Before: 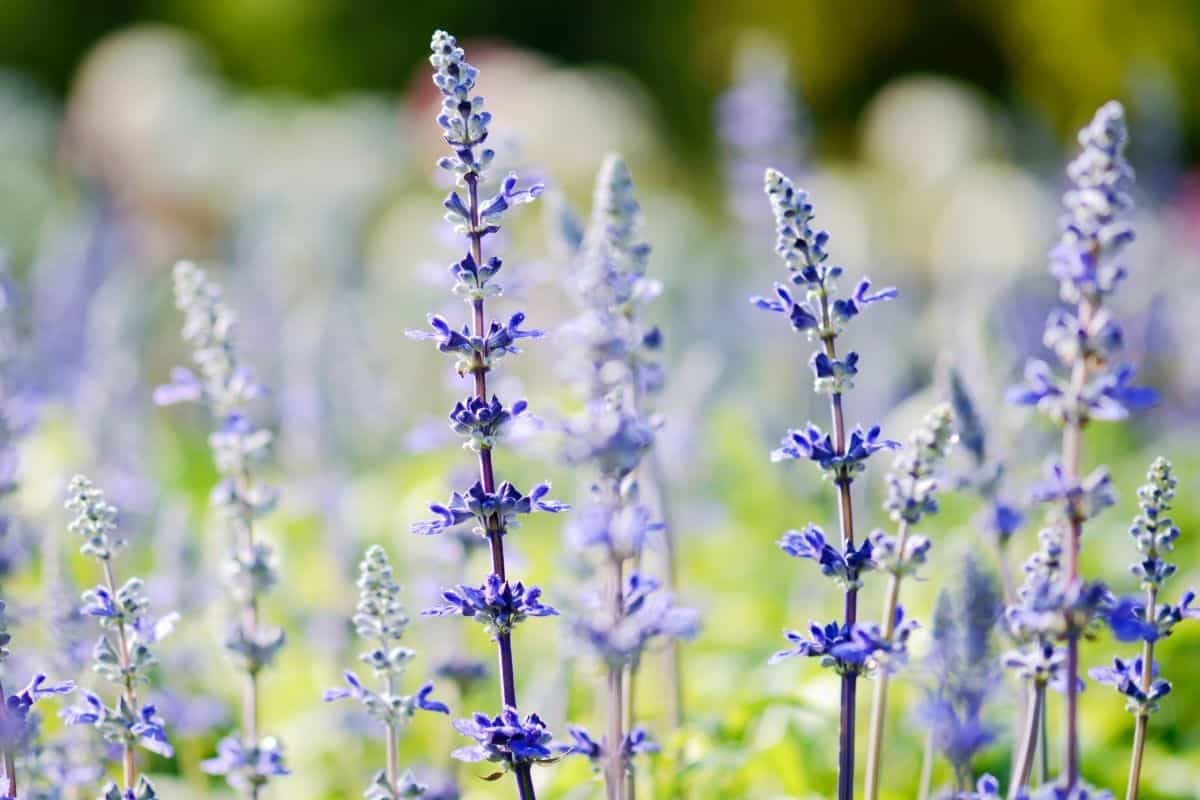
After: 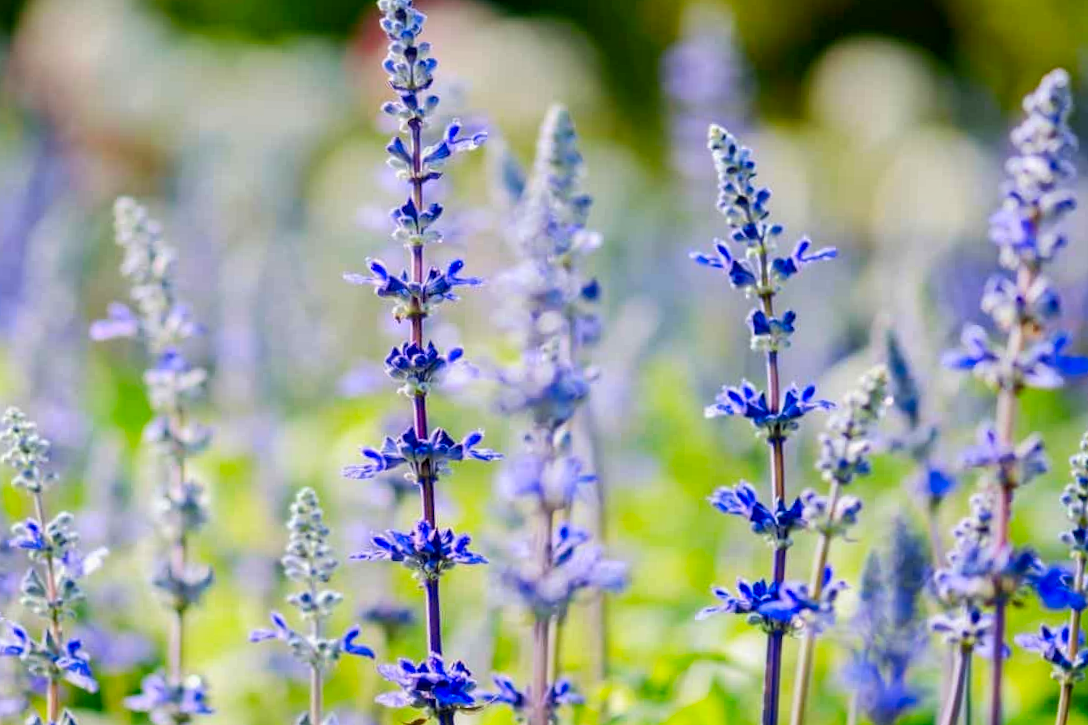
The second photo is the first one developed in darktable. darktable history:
crop and rotate: angle -1.96°, left 3.097%, top 4.154%, right 1.586%, bottom 0.529%
contrast brightness saturation: saturation 0.5
local contrast: on, module defaults
exposure: exposure -0.21 EV, compensate highlight preservation false
